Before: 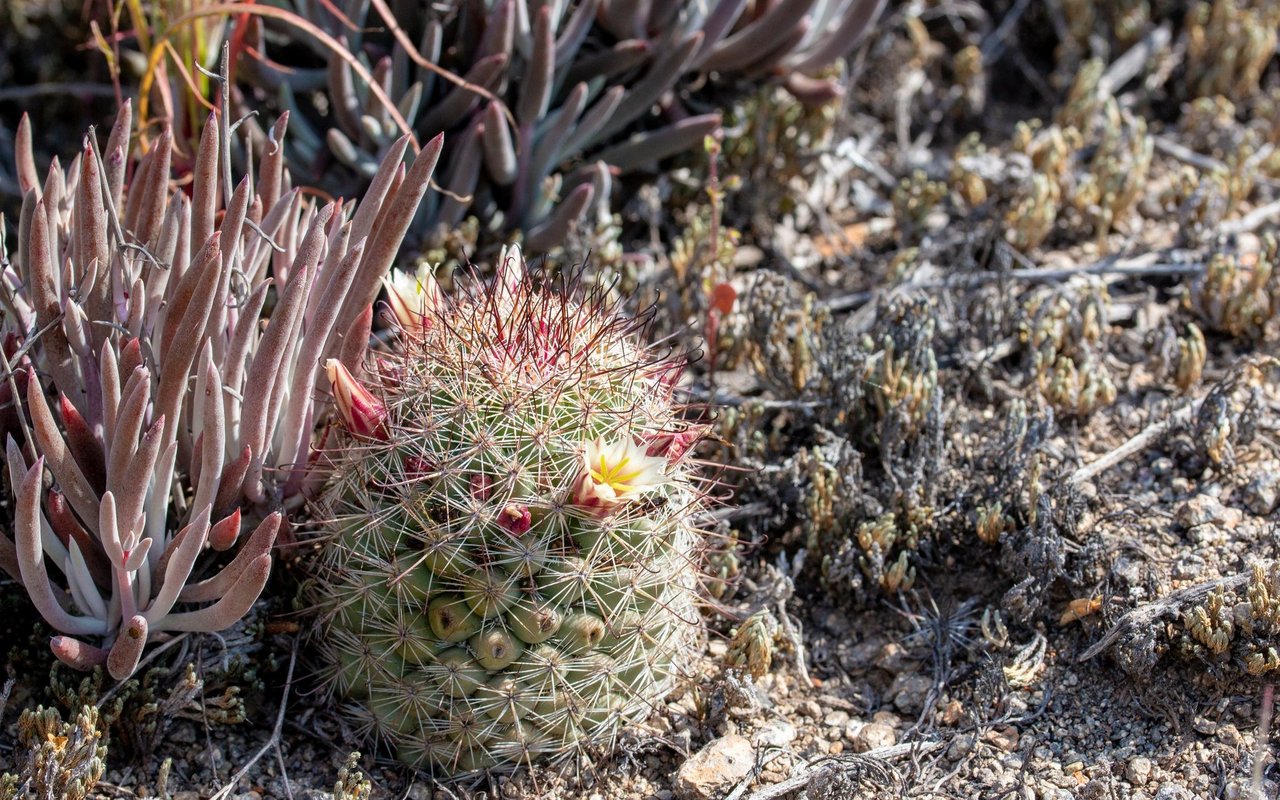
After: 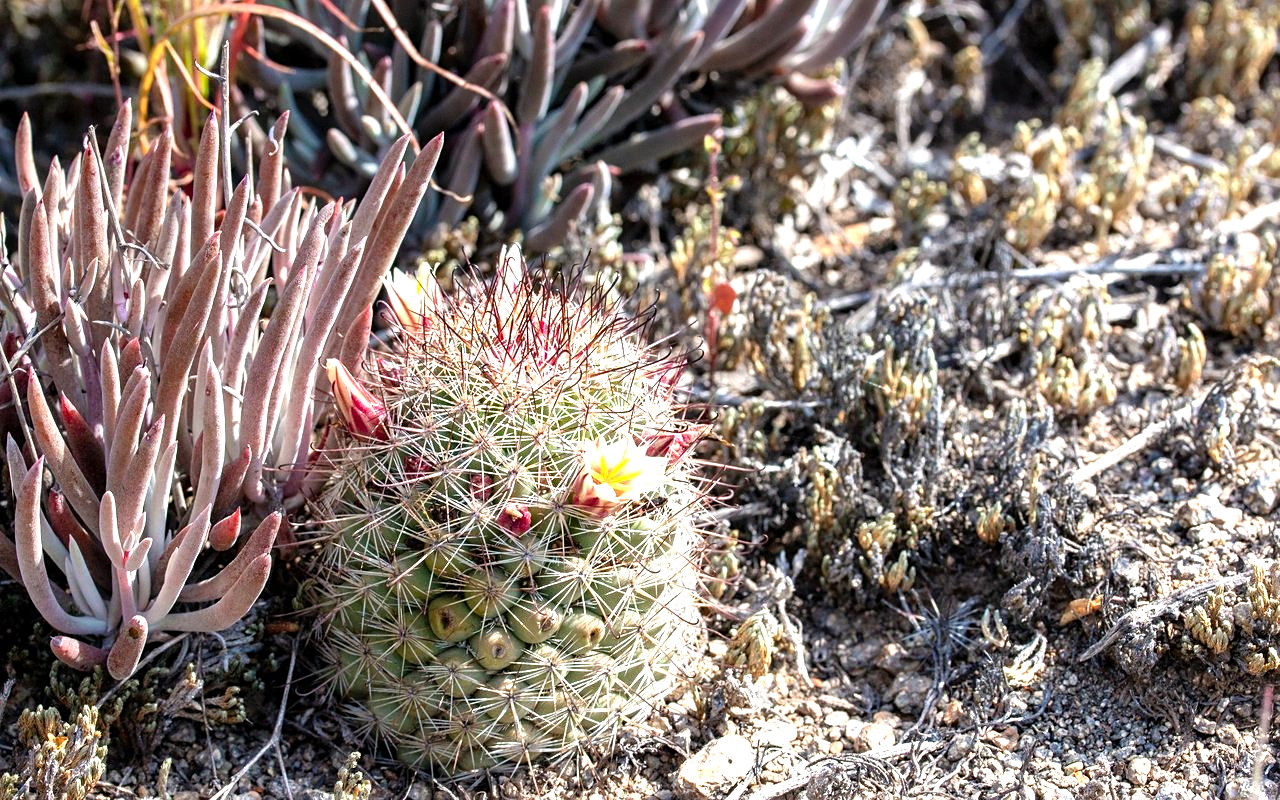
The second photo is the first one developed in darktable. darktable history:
levels: levels [0, 0.394, 0.787]
sharpen: amount 0.216
